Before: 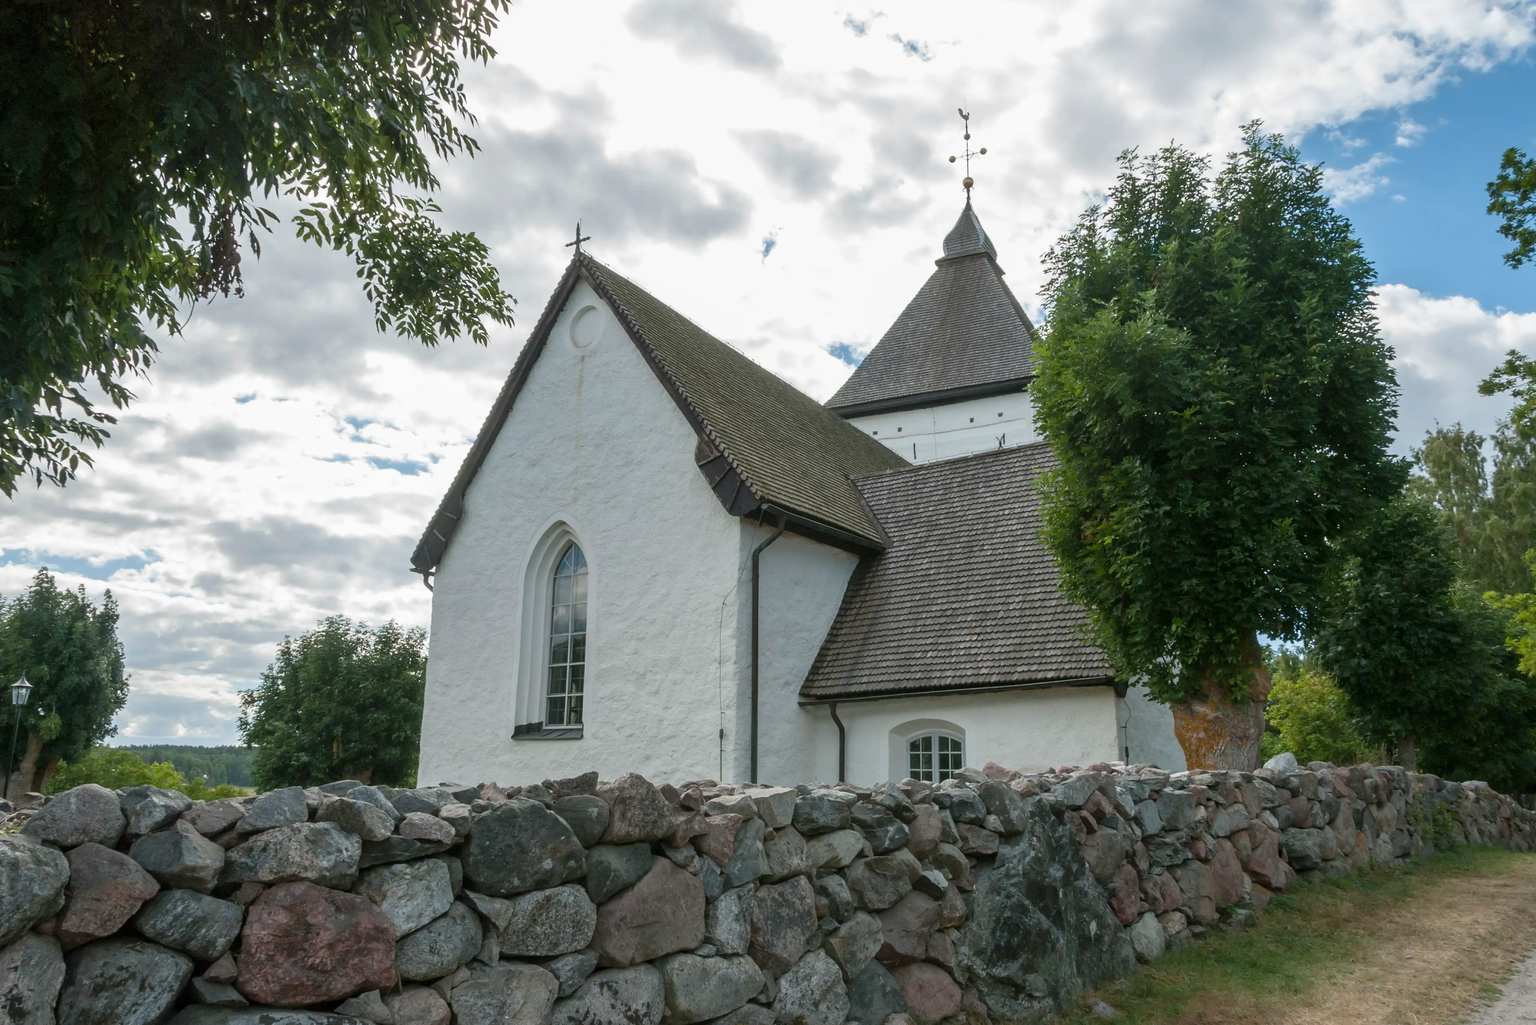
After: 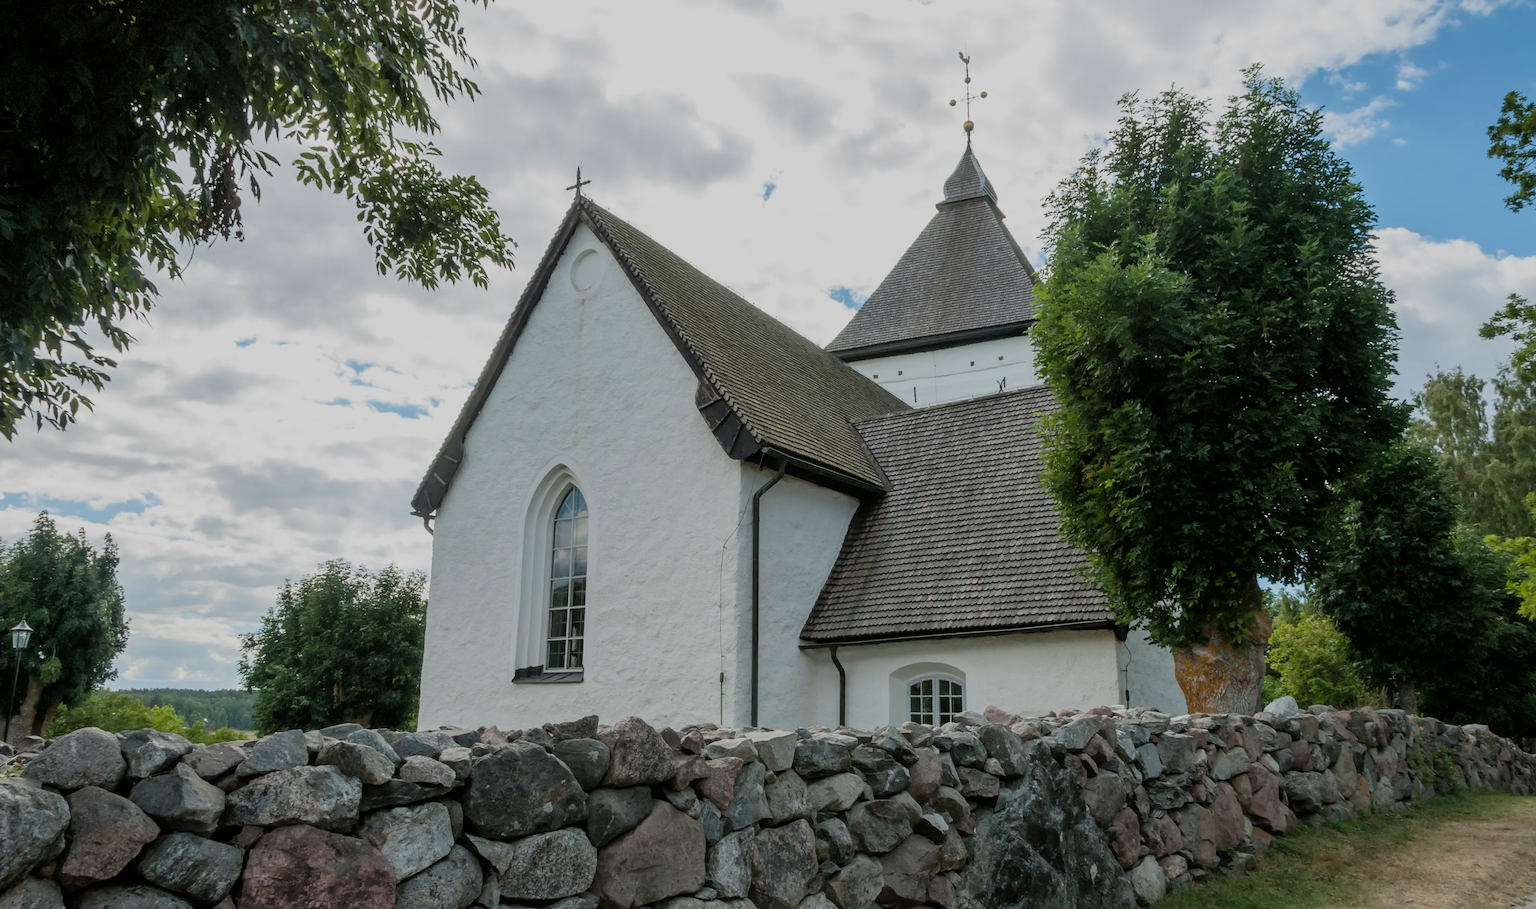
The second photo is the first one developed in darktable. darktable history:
crop and rotate: top 5.609%, bottom 5.609%
filmic rgb: black relative exposure -7.48 EV, white relative exposure 4.83 EV, hardness 3.4, color science v6 (2022)
